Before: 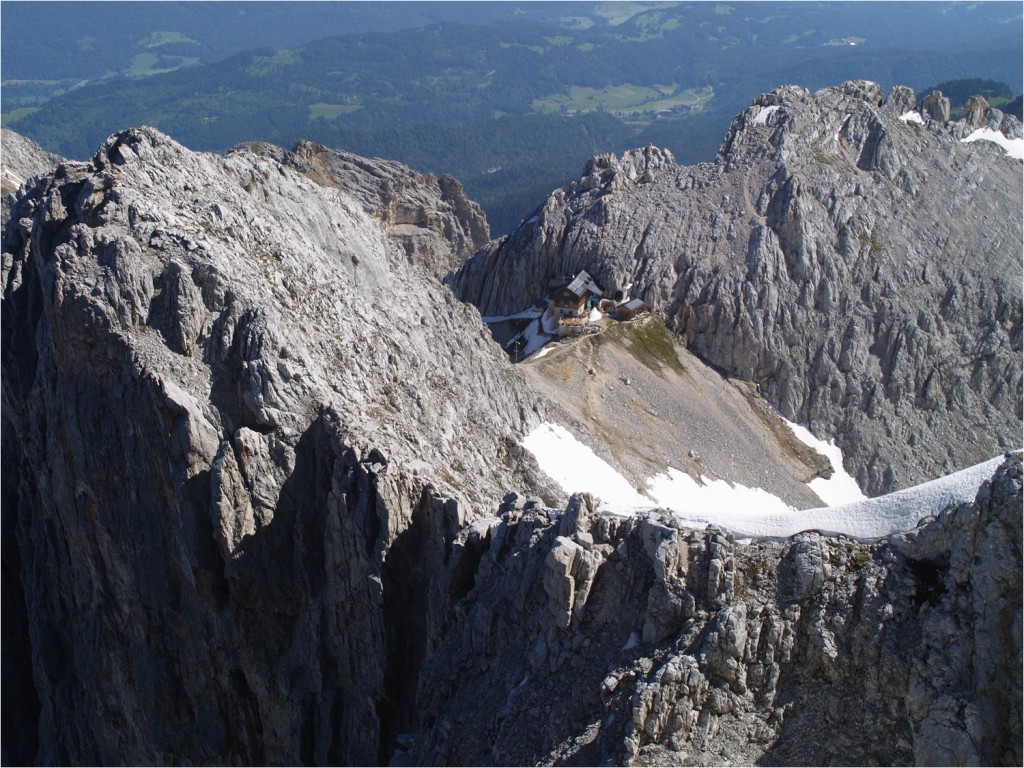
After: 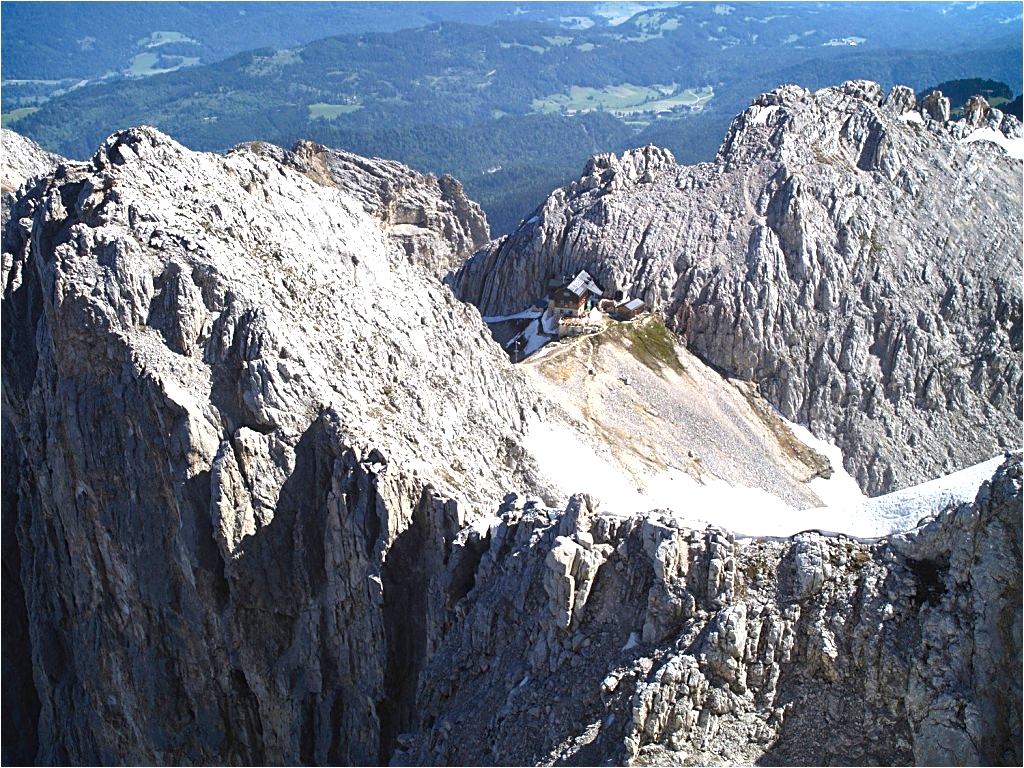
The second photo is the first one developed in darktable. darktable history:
local contrast: mode bilateral grid, contrast 20, coarseness 50, detail 120%, midtone range 0.2
sharpen: on, module defaults
exposure: black level correction 0, exposure 1.2 EV, compensate highlight preservation false
shadows and highlights: low approximation 0.01, soften with gaussian
